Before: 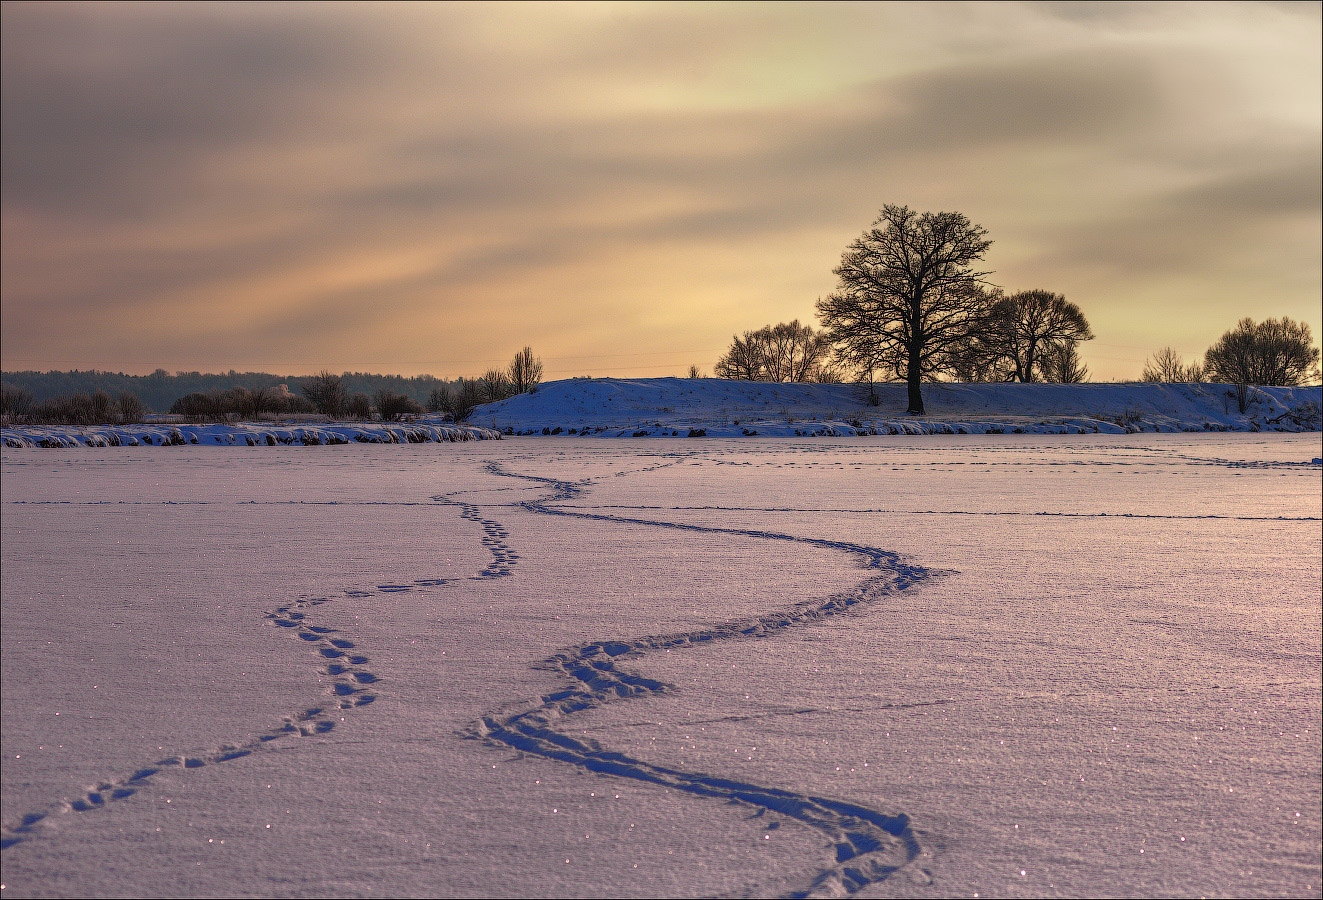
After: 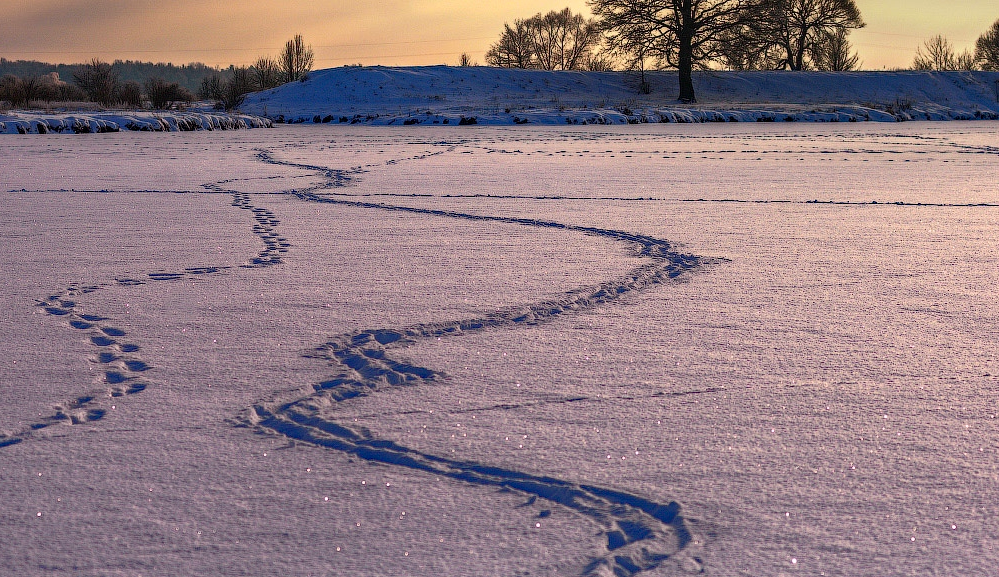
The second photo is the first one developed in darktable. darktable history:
haze removal: strength 0.282, distance 0.243, compatibility mode true, adaptive false
contrast brightness saturation: contrast 0.154, brightness 0.052
color calibration: gray › normalize channels true, illuminant same as pipeline (D50), adaptation XYZ, x 0.346, y 0.359, temperature 5024.03 K, gamut compression 0.012
crop and rotate: left 17.369%, top 34.774%, right 7.066%, bottom 1.005%
